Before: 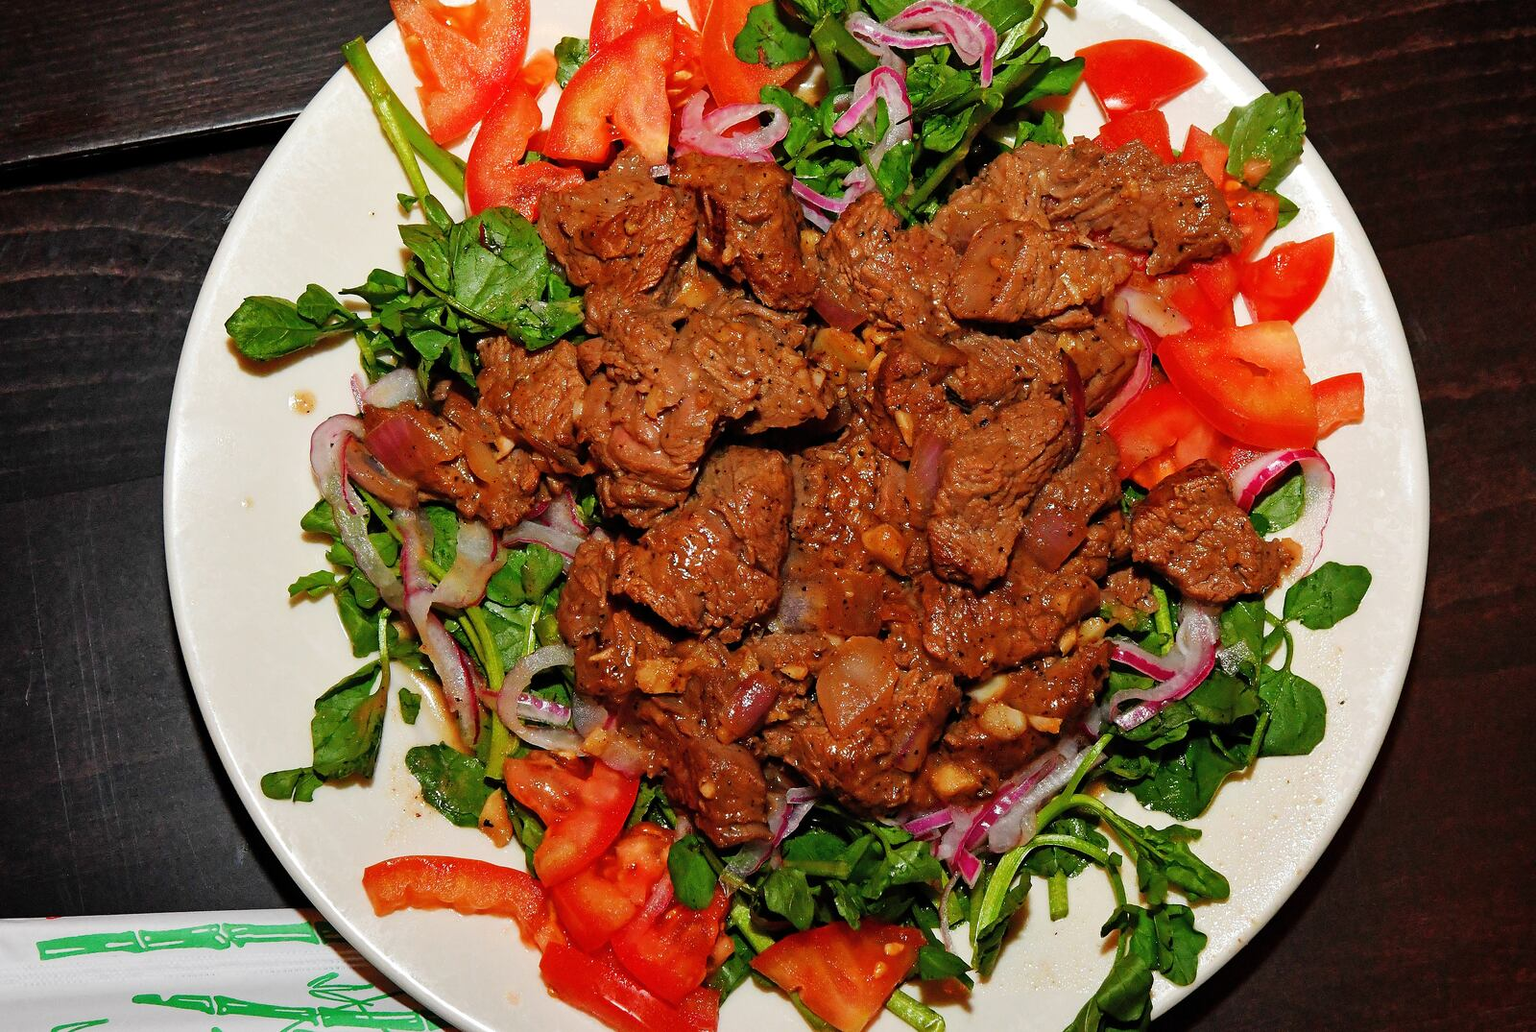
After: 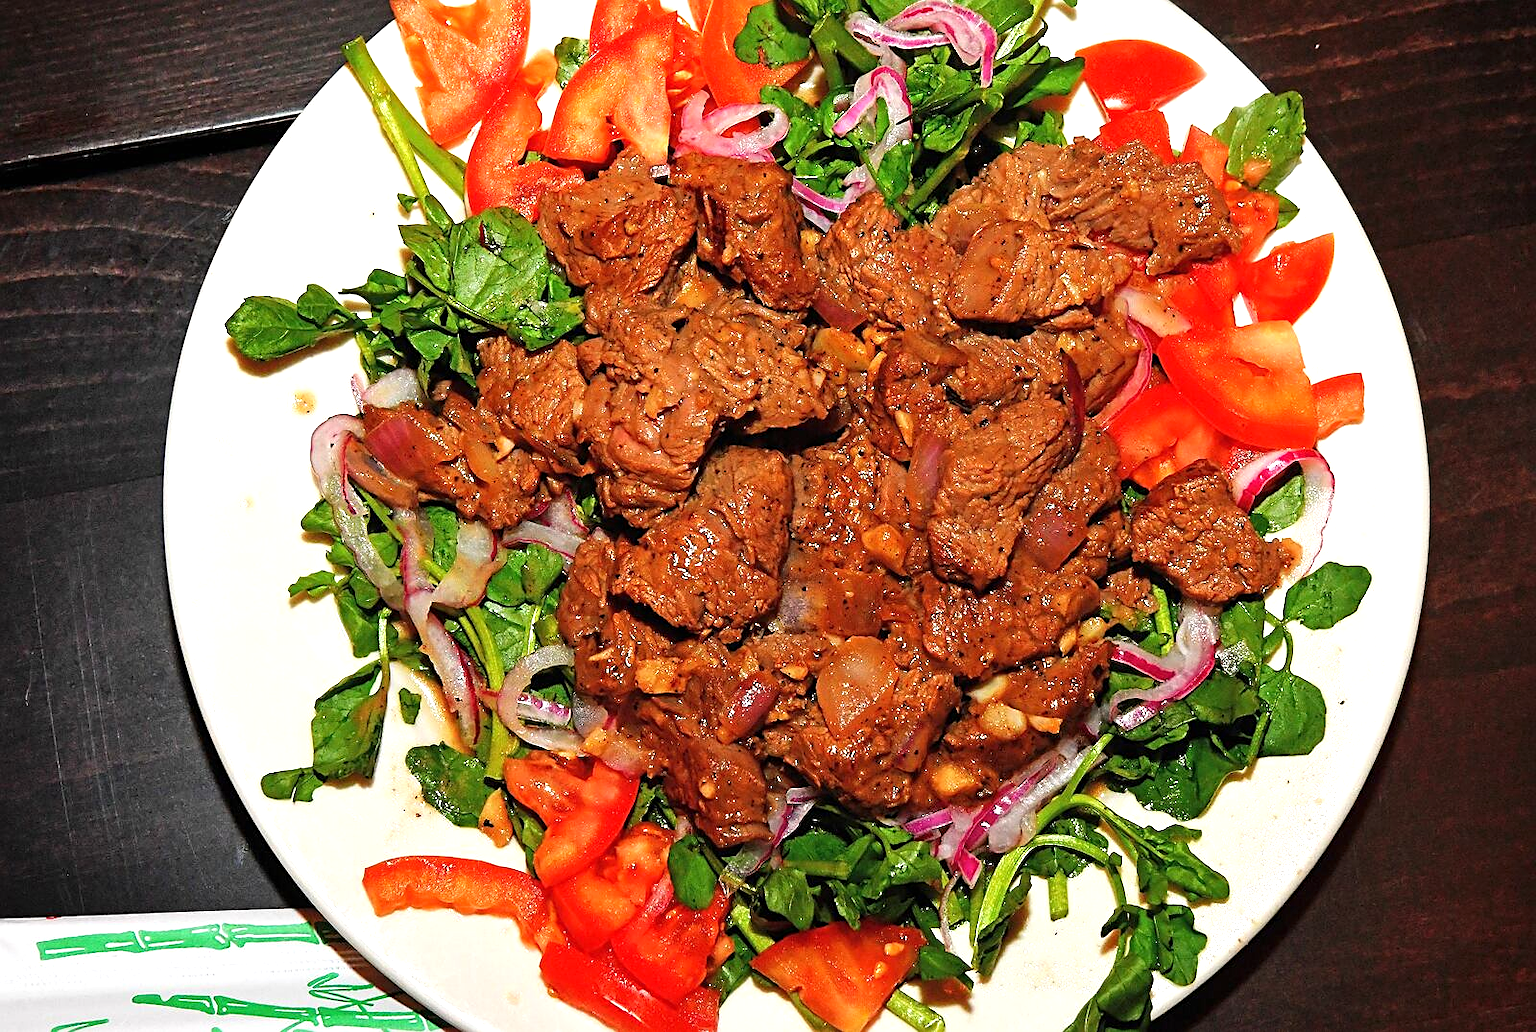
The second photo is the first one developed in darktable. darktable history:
sharpen: amount 0.495
exposure: black level correction 0, exposure 0.696 EV, compensate highlight preservation false
